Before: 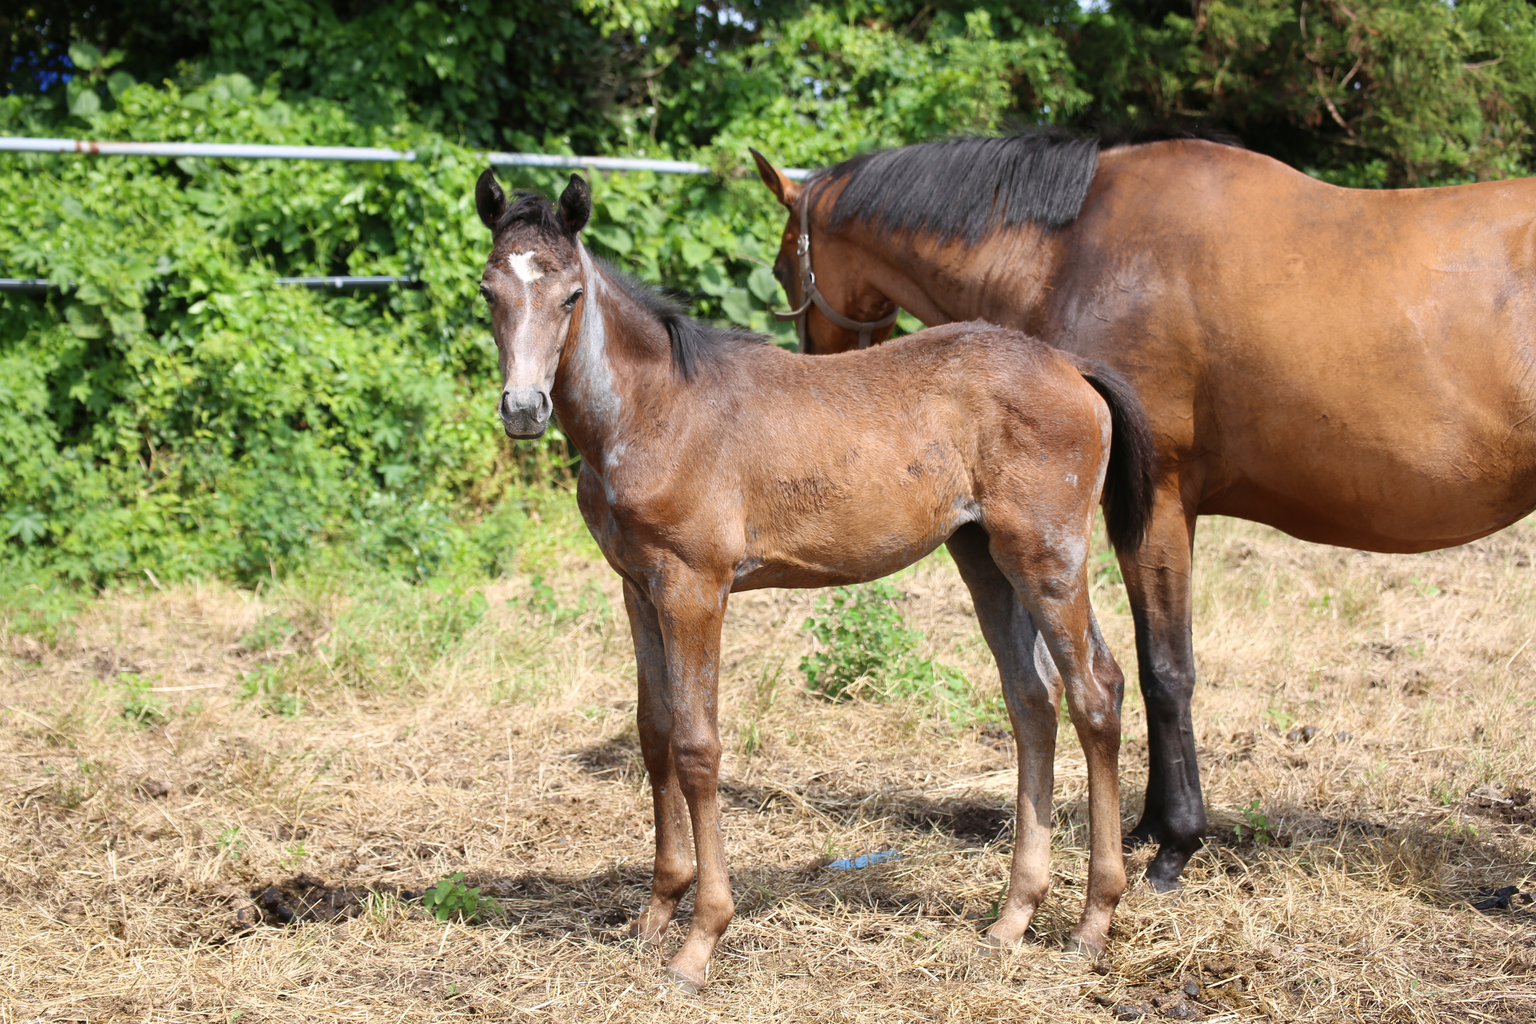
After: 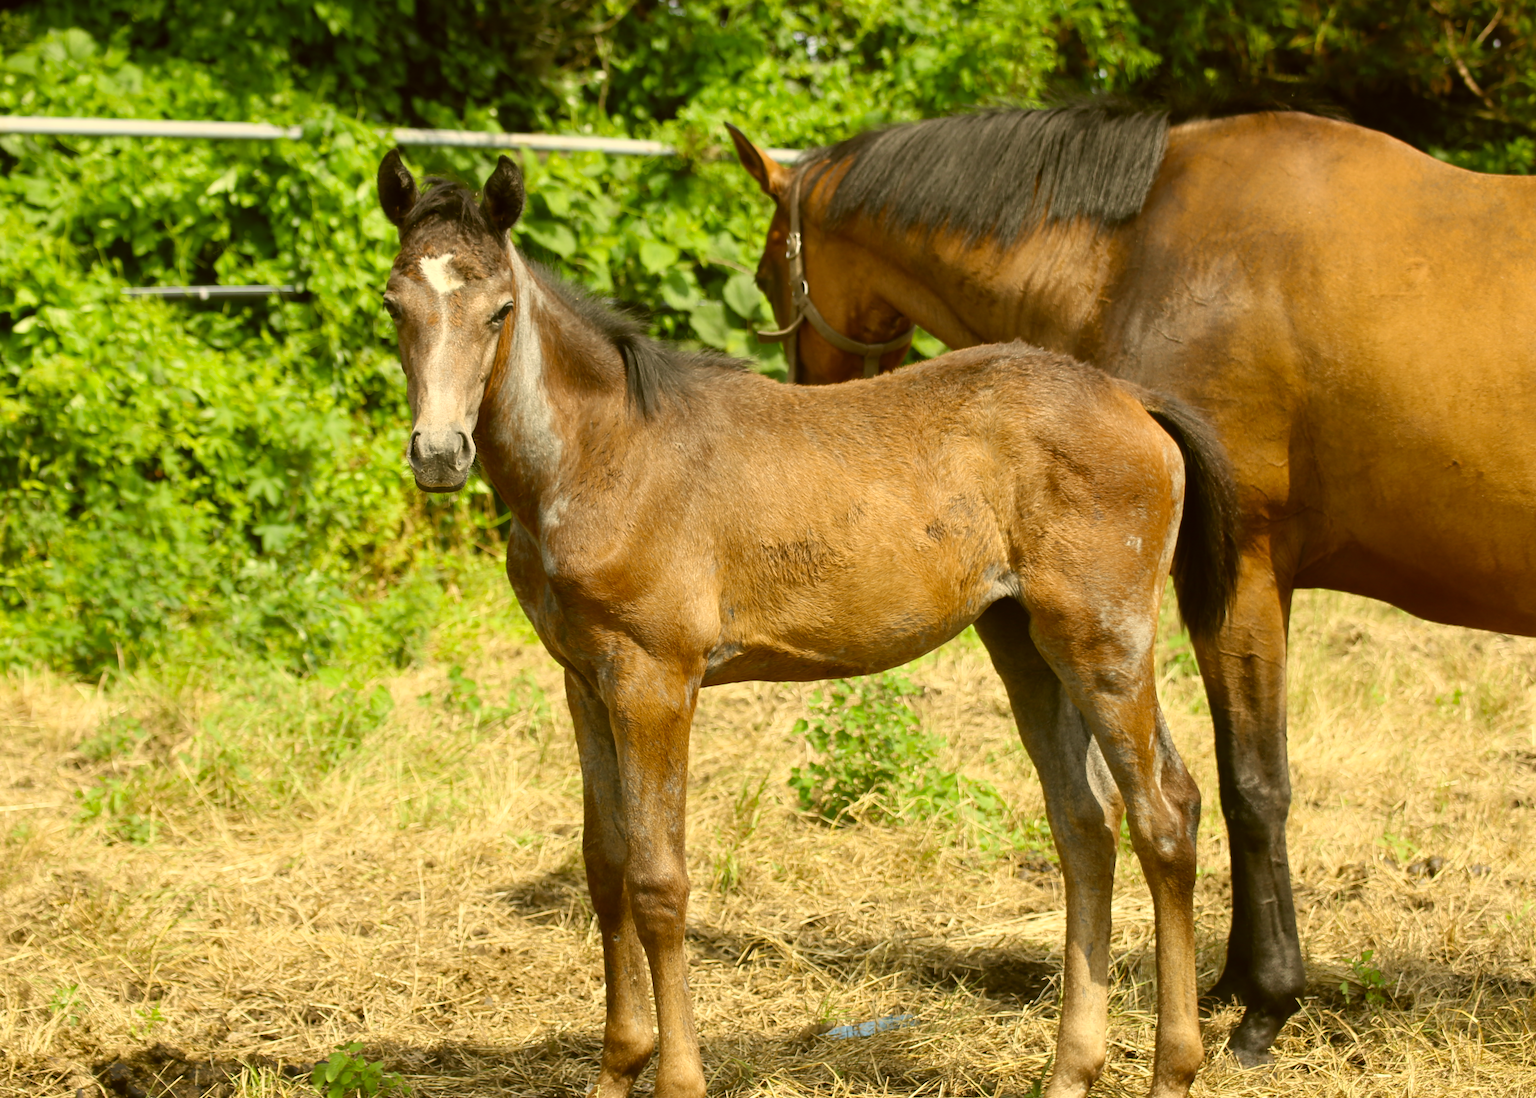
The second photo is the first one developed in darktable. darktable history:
crop: left 11.605%, top 5.04%, right 9.589%, bottom 10.38%
color correction: highlights a* 0.168, highlights b* 29, shadows a* -0.159, shadows b* 21
